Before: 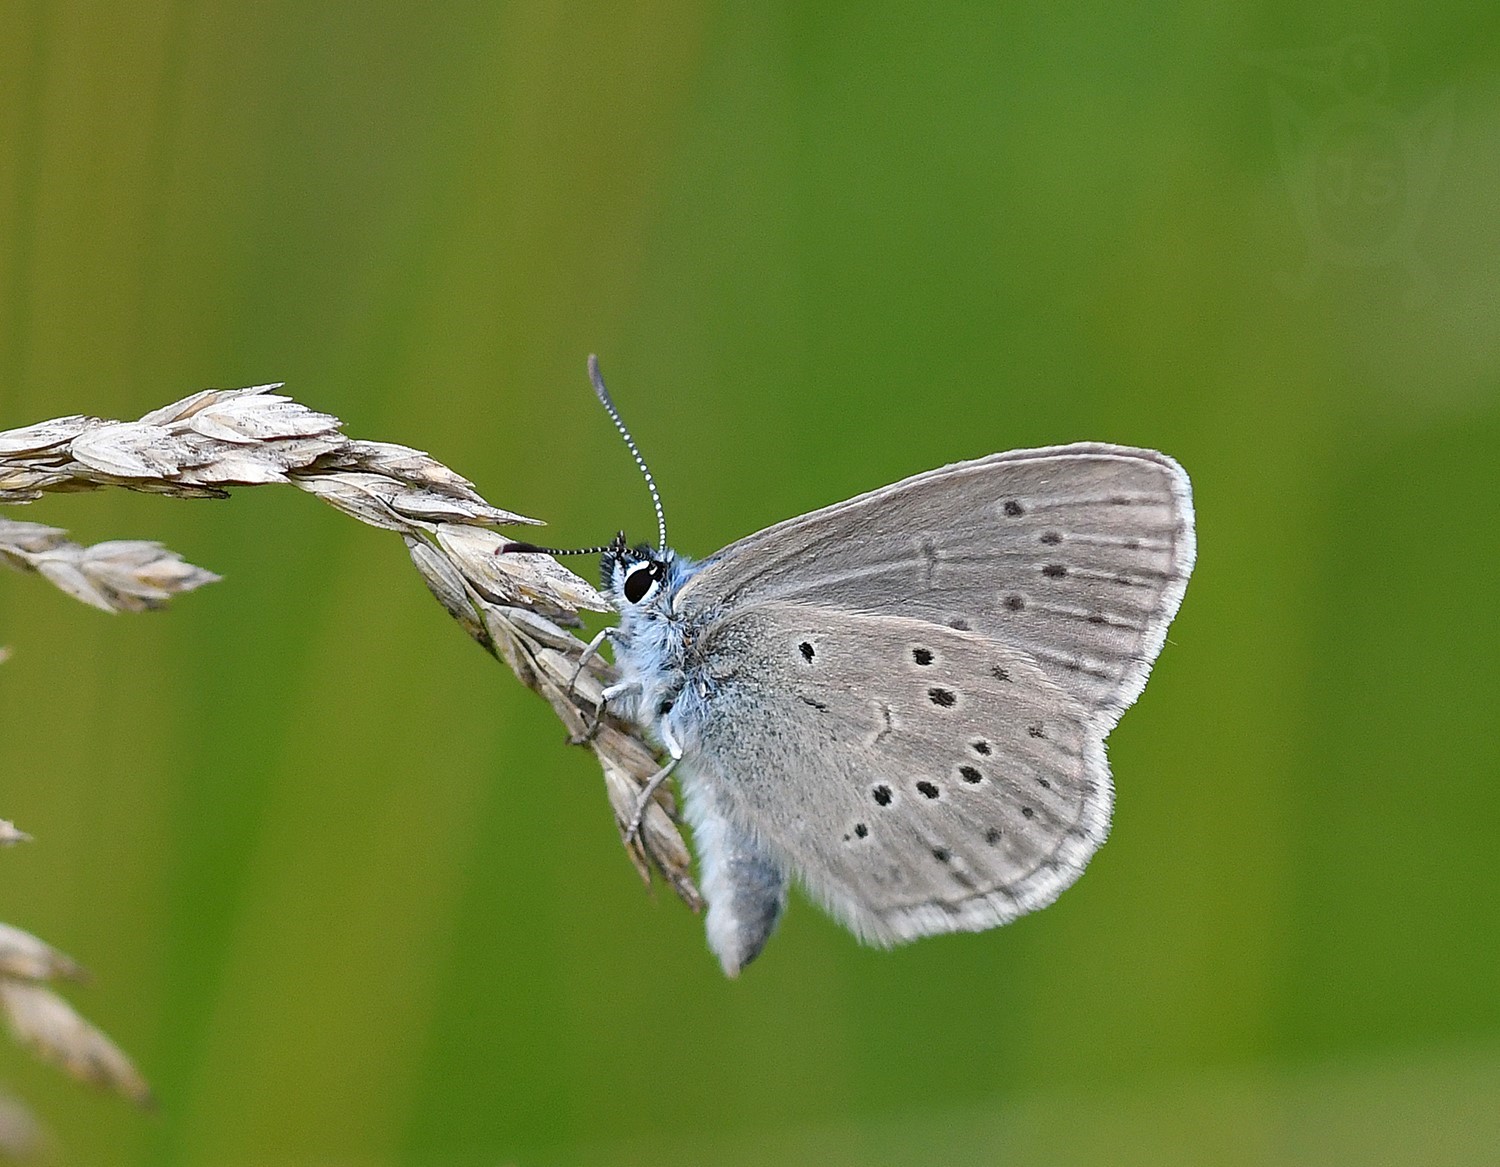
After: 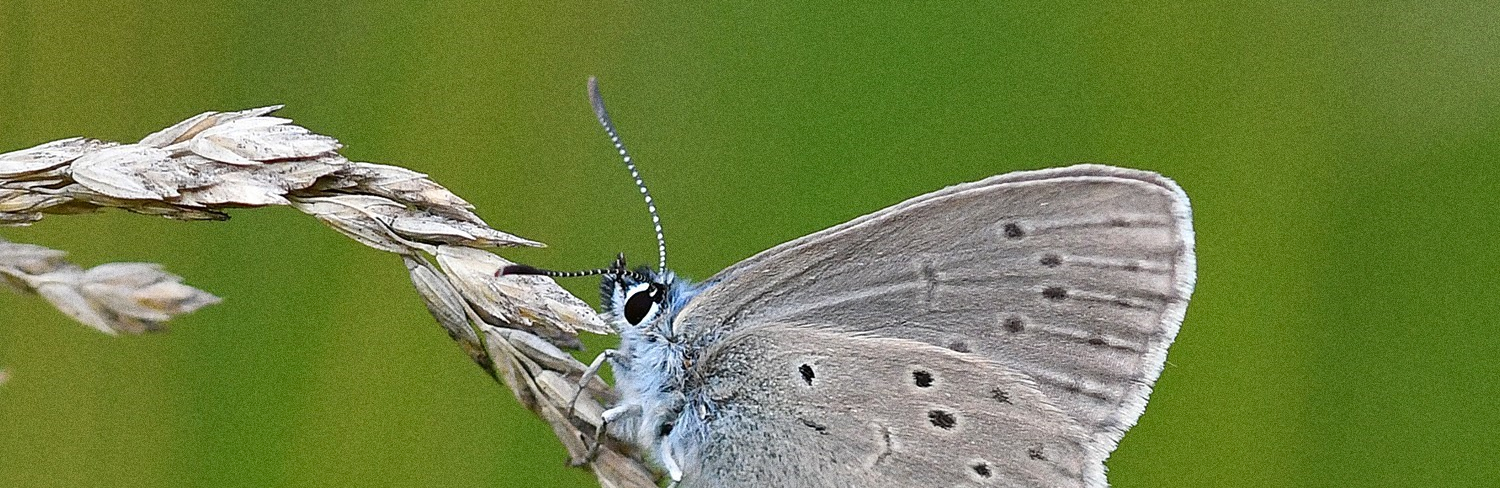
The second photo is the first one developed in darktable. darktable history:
crop and rotate: top 23.84%, bottom 34.294%
grain: coarseness 0.09 ISO, strength 40%
